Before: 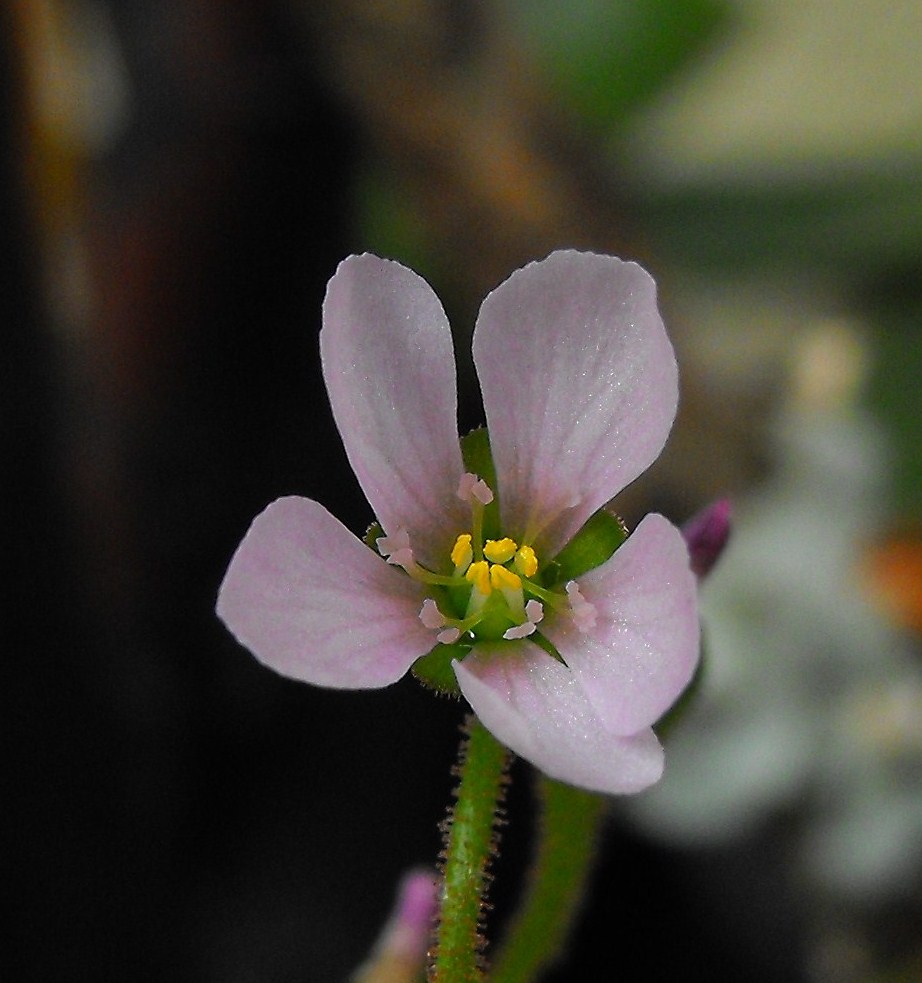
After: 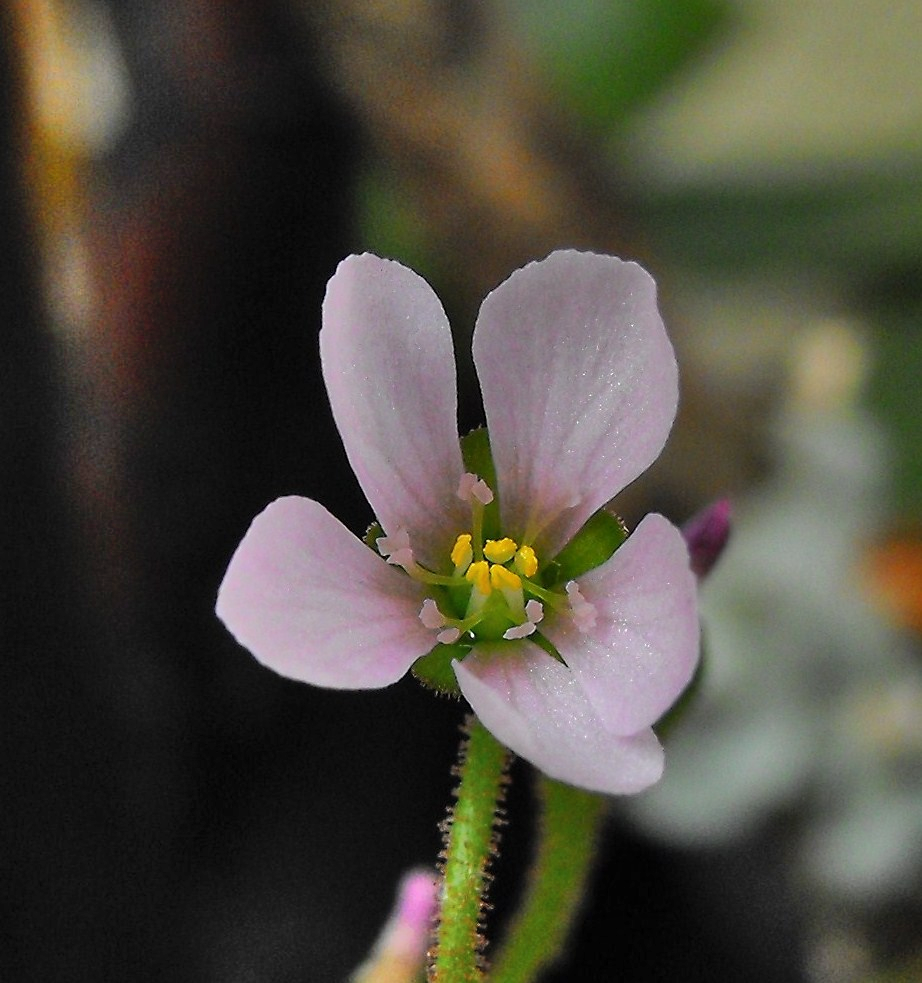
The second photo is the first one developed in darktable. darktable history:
shadows and highlights: shadows 59.18, soften with gaussian
